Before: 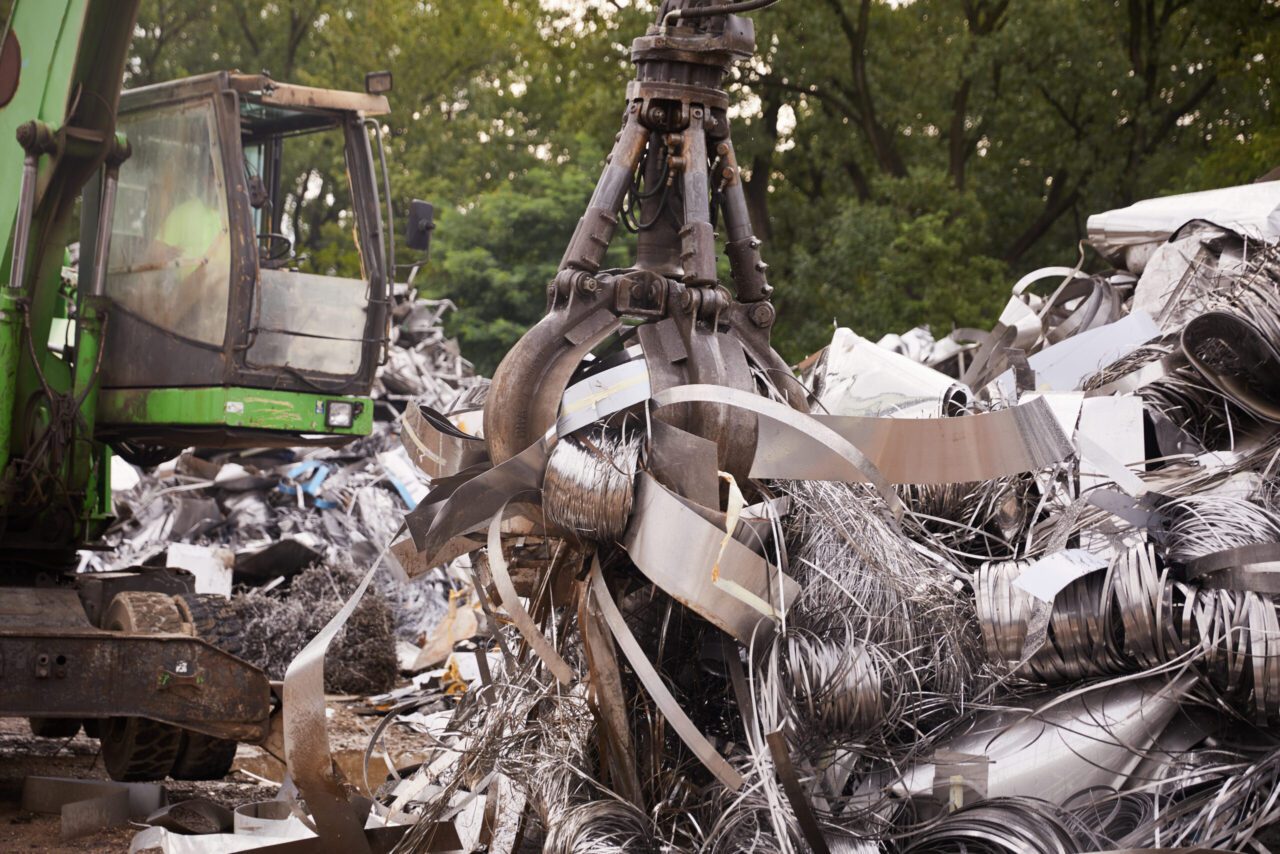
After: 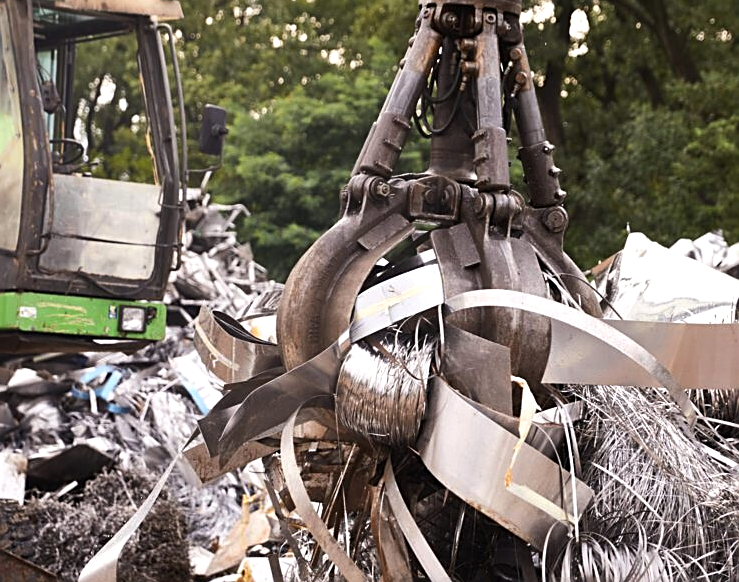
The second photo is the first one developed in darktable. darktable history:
crop: left 16.202%, top 11.208%, right 26.045%, bottom 20.557%
tone equalizer: -8 EV -0.417 EV, -7 EV -0.389 EV, -6 EV -0.333 EV, -5 EV -0.222 EV, -3 EV 0.222 EV, -2 EV 0.333 EV, -1 EV 0.389 EV, +0 EV 0.417 EV, edges refinement/feathering 500, mask exposure compensation -1.57 EV, preserve details no
sharpen: on, module defaults
